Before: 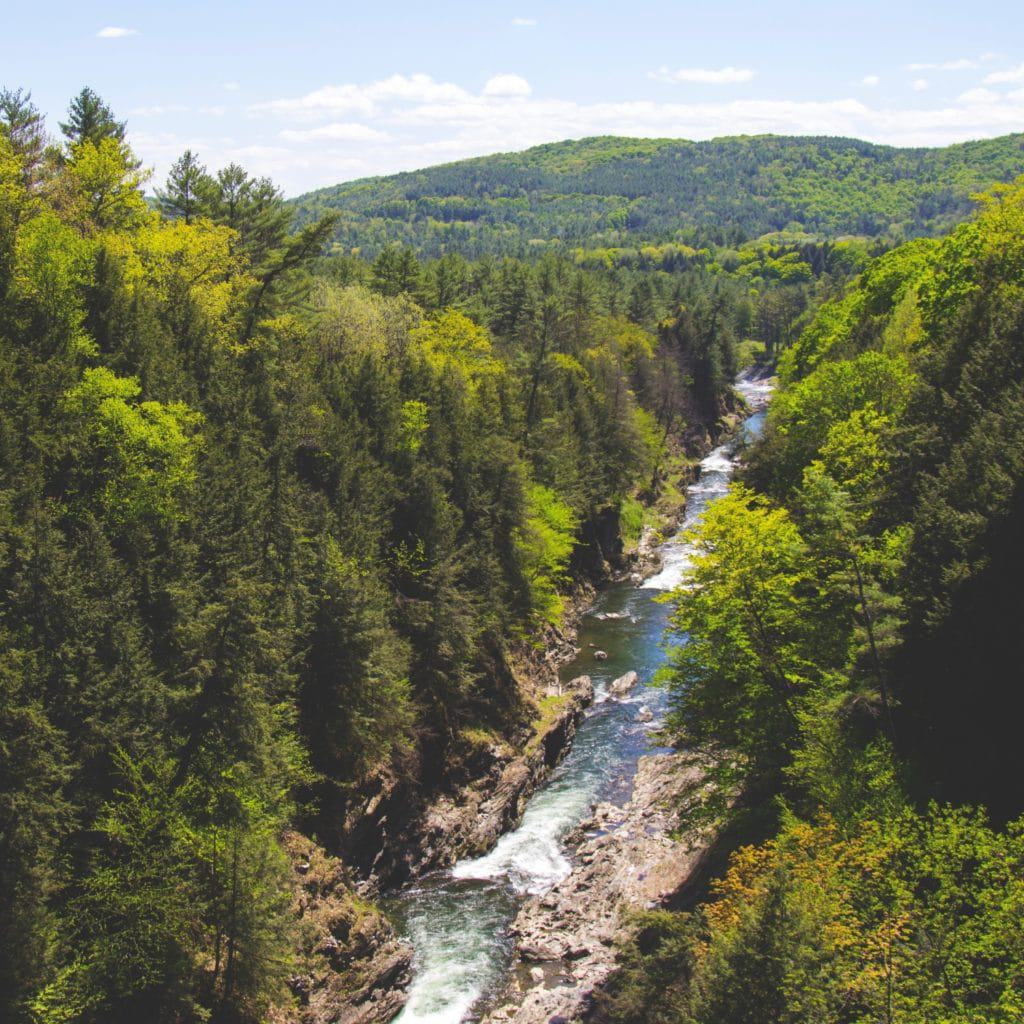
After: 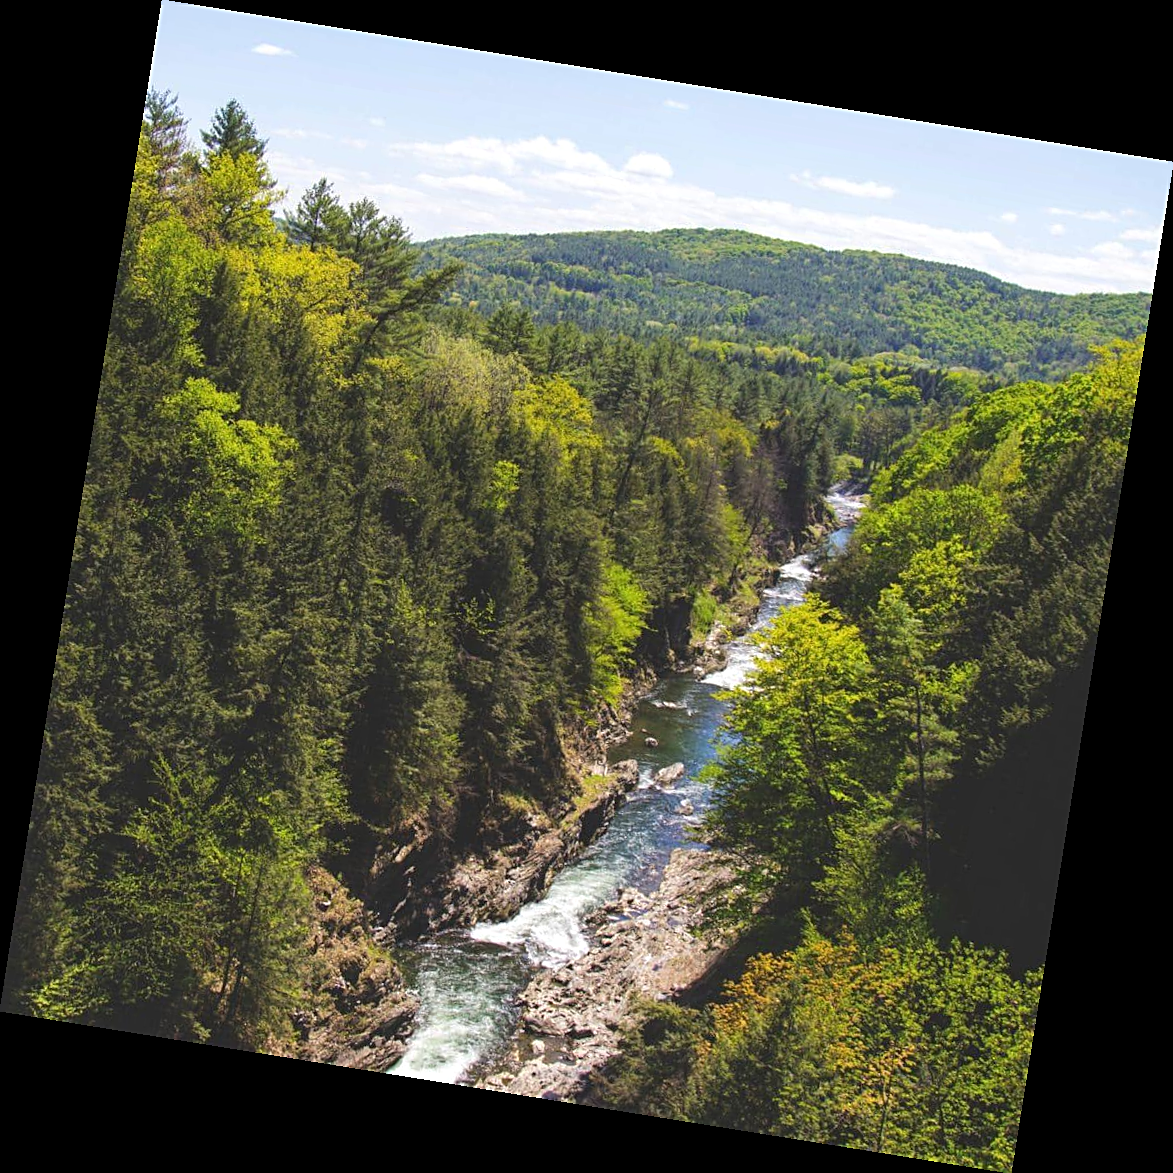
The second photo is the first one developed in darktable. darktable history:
sharpen: on, module defaults
rotate and perspective: rotation 9.12°, automatic cropping off
local contrast: highlights 100%, shadows 100%, detail 120%, midtone range 0.2
